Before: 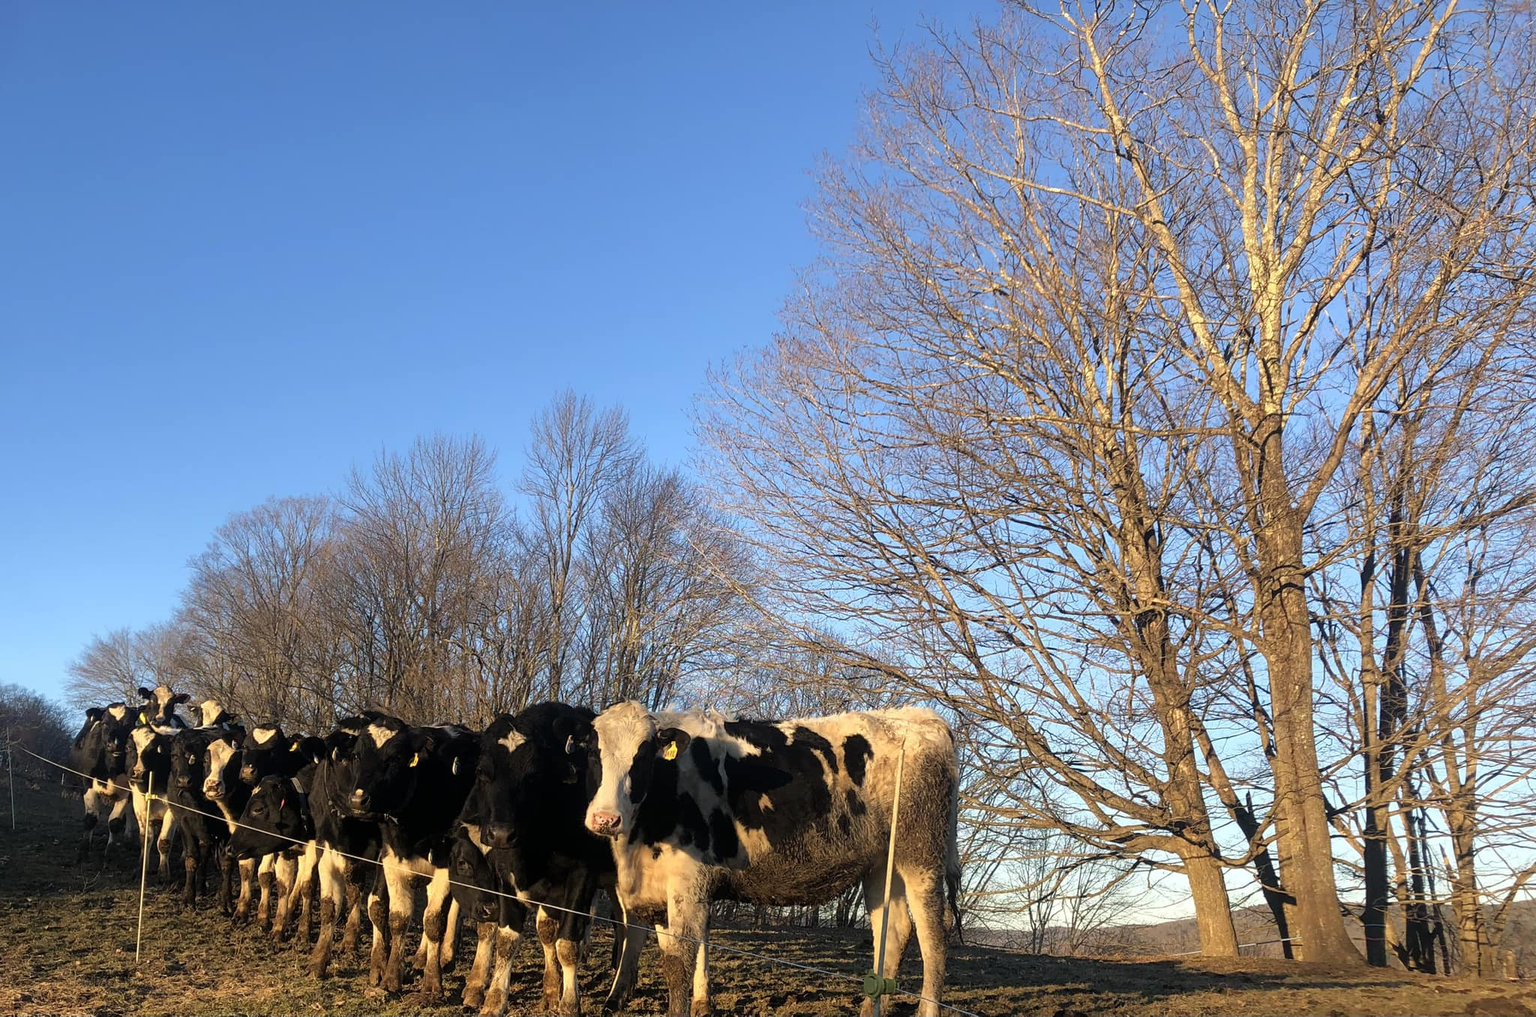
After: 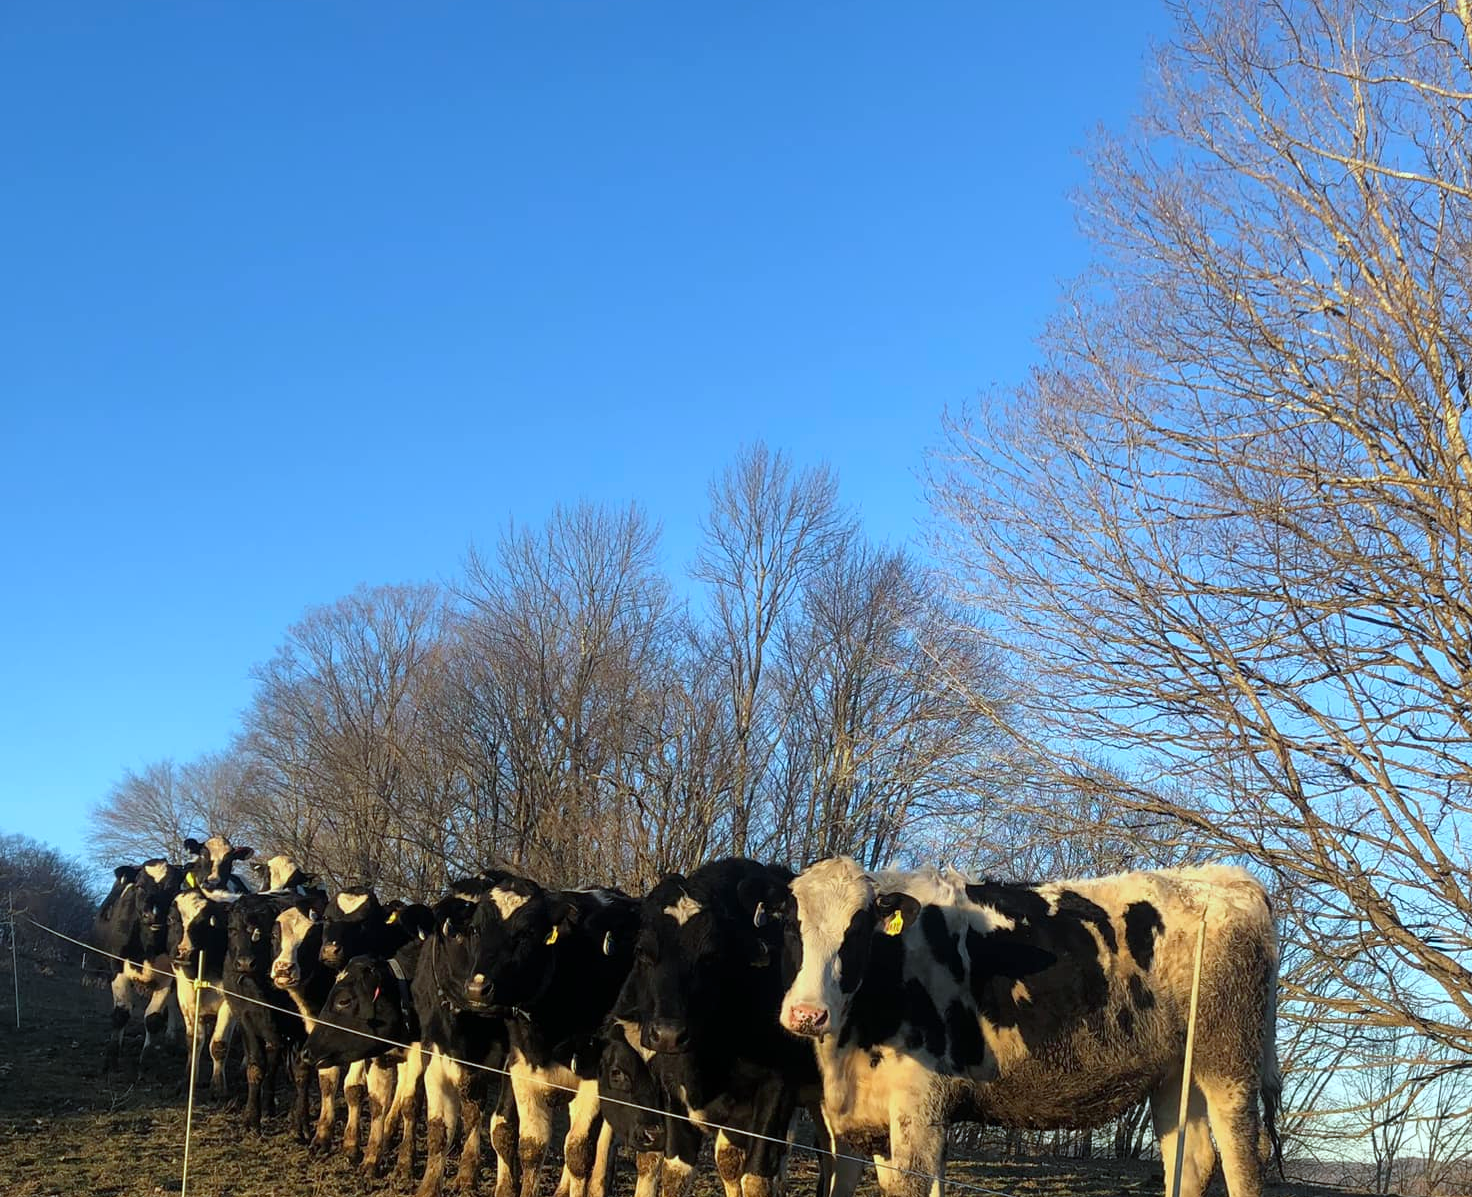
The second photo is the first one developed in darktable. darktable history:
white balance: red 0.925, blue 1.046
crop: top 5.803%, right 27.864%, bottom 5.804%
